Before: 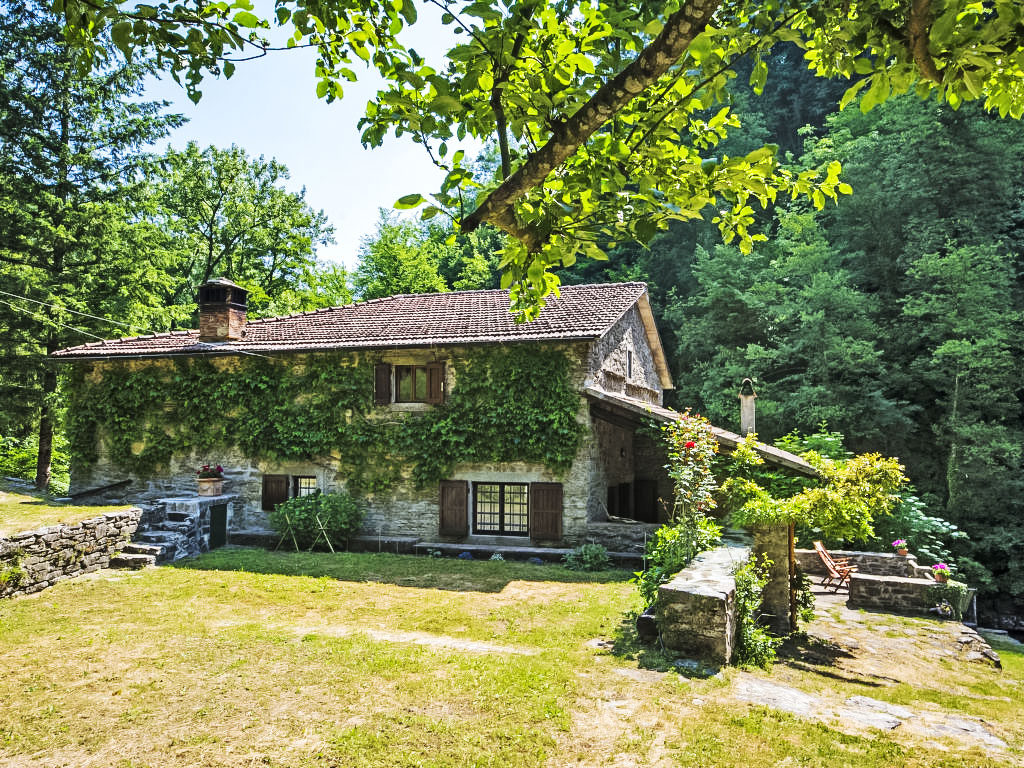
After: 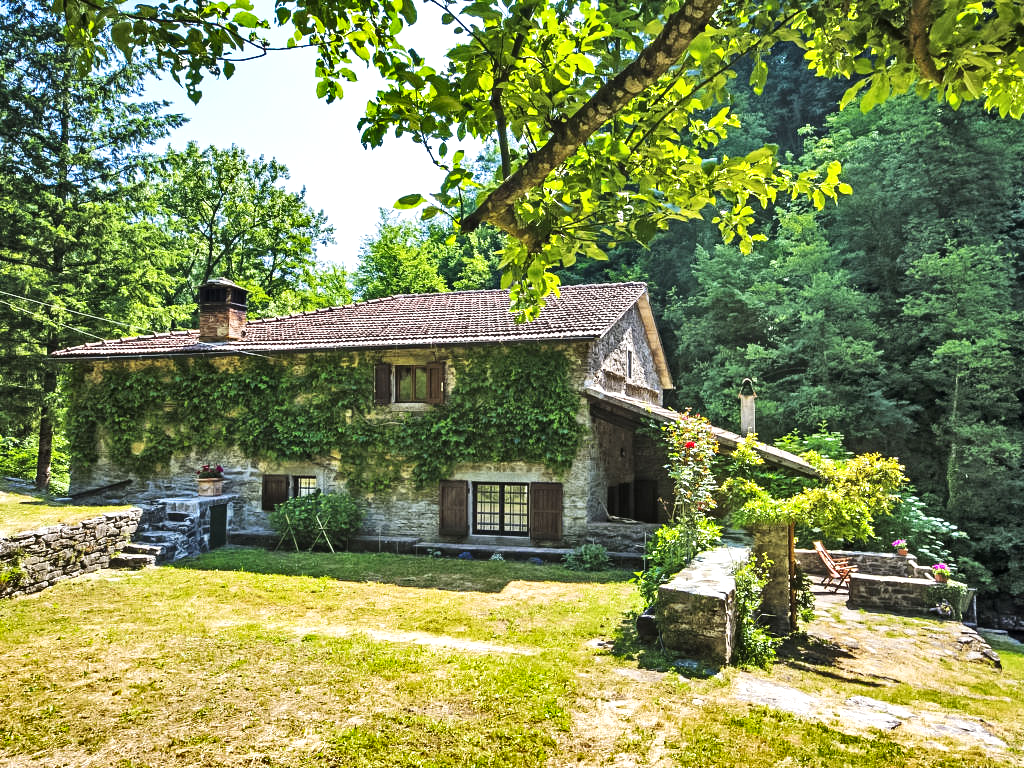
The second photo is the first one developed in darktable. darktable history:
shadows and highlights: shadows 30.63, highlights -63.22, shadows color adjustment 98%, highlights color adjustment 58.61%, soften with gaussian | blend: blend mode normal, opacity 100%; mask: uniform (no mask)
highlight reconstruction: method clip highlights, clipping threshold 0
exposure: exposure 0.127 EV
